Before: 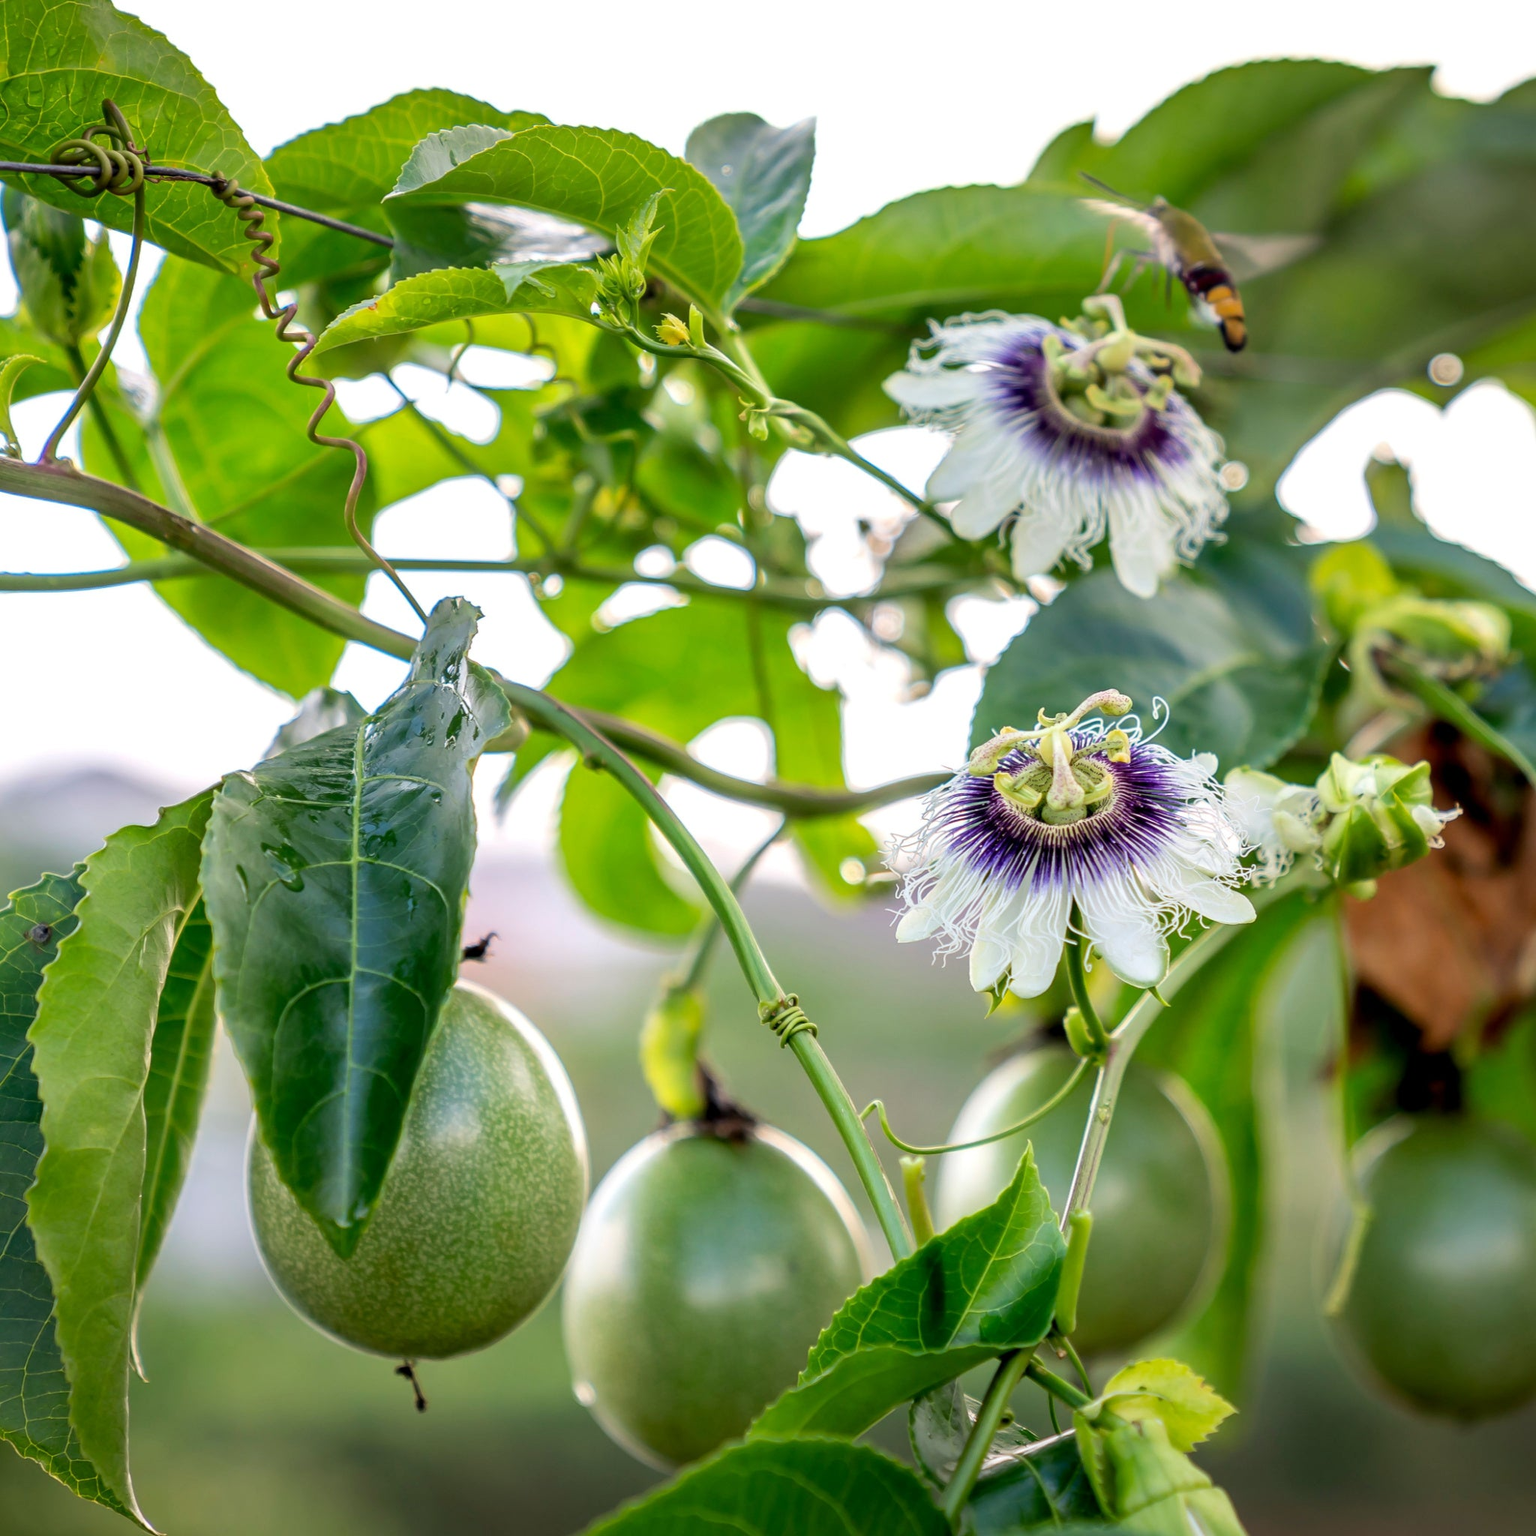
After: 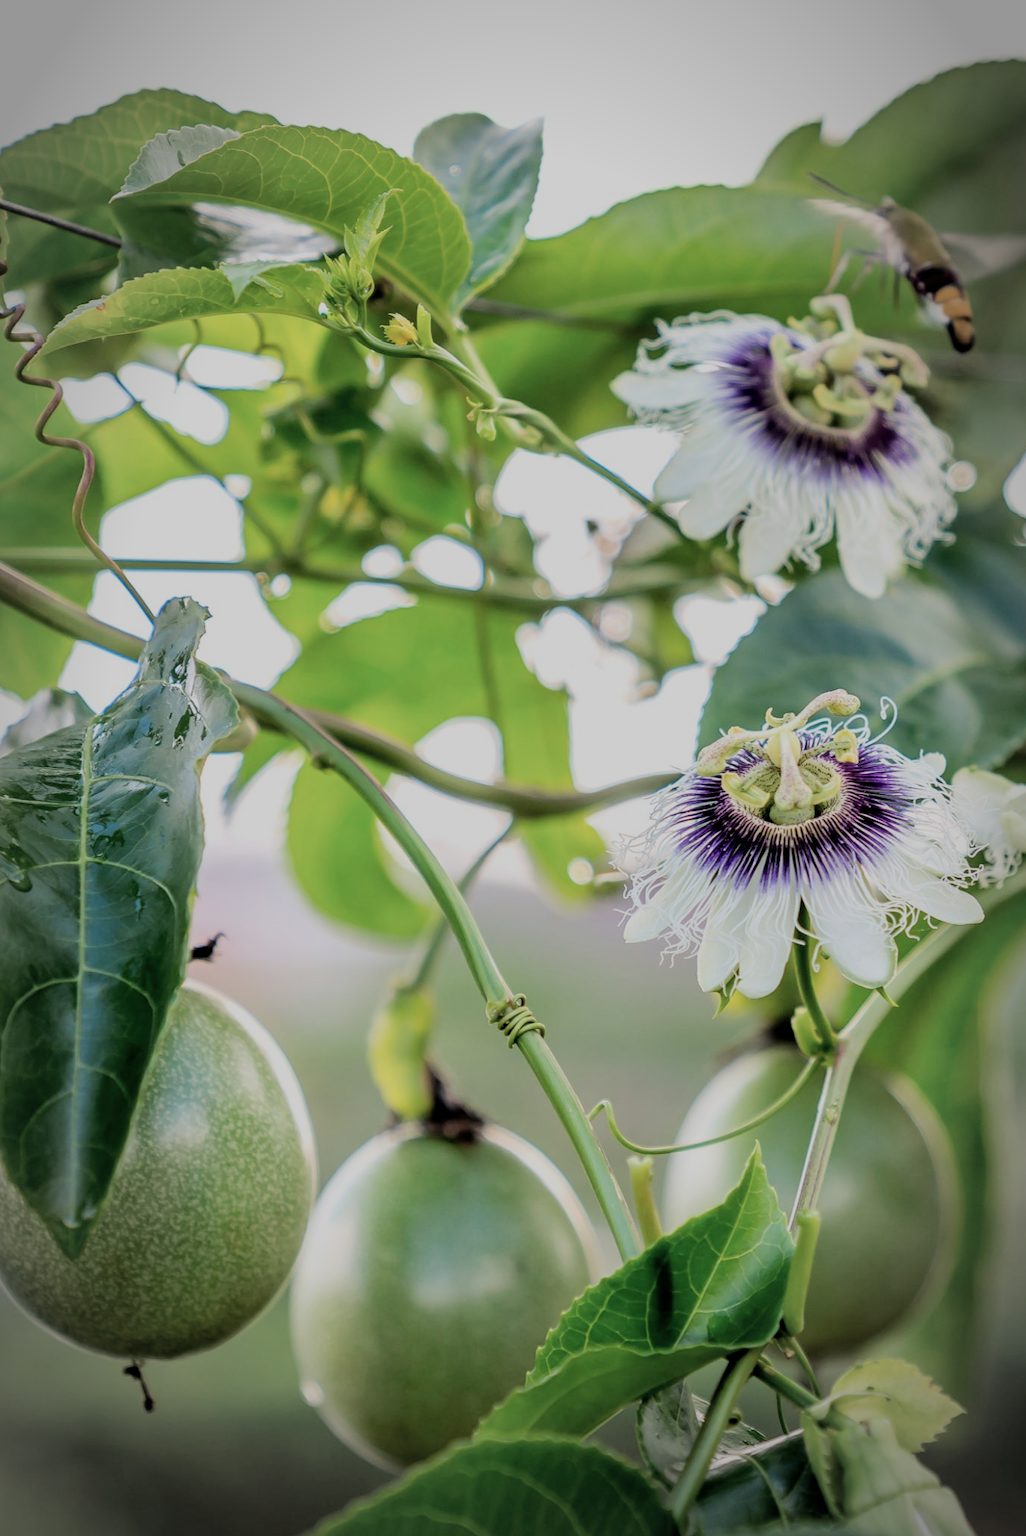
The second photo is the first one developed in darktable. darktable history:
crop and rotate: left 17.732%, right 15.423%
vignetting: automatic ratio true
filmic rgb: black relative exposure -6.98 EV, white relative exposure 5.63 EV, hardness 2.86
color zones: curves: ch0 [(0, 0.5) (0.143, 0.5) (0.286, 0.5) (0.429, 0.504) (0.571, 0.5) (0.714, 0.509) (0.857, 0.5) (1, 0.5)]; ch1 [(0, 0.425) (0.143, 0.425) (0.286, 0.375) (0.429, 0.405) (0.571, 0.5) (0.714, 0.47) (0.857, 0.425) (1, 0.435)]; ch2 [(0, 0.5) (0.143, 0.5) (0.286, 0.5) (0.429, 0.517) (0.571, 0.5) (0.714, 0.51) (0.857, 0.5) (1, 0.5)]
